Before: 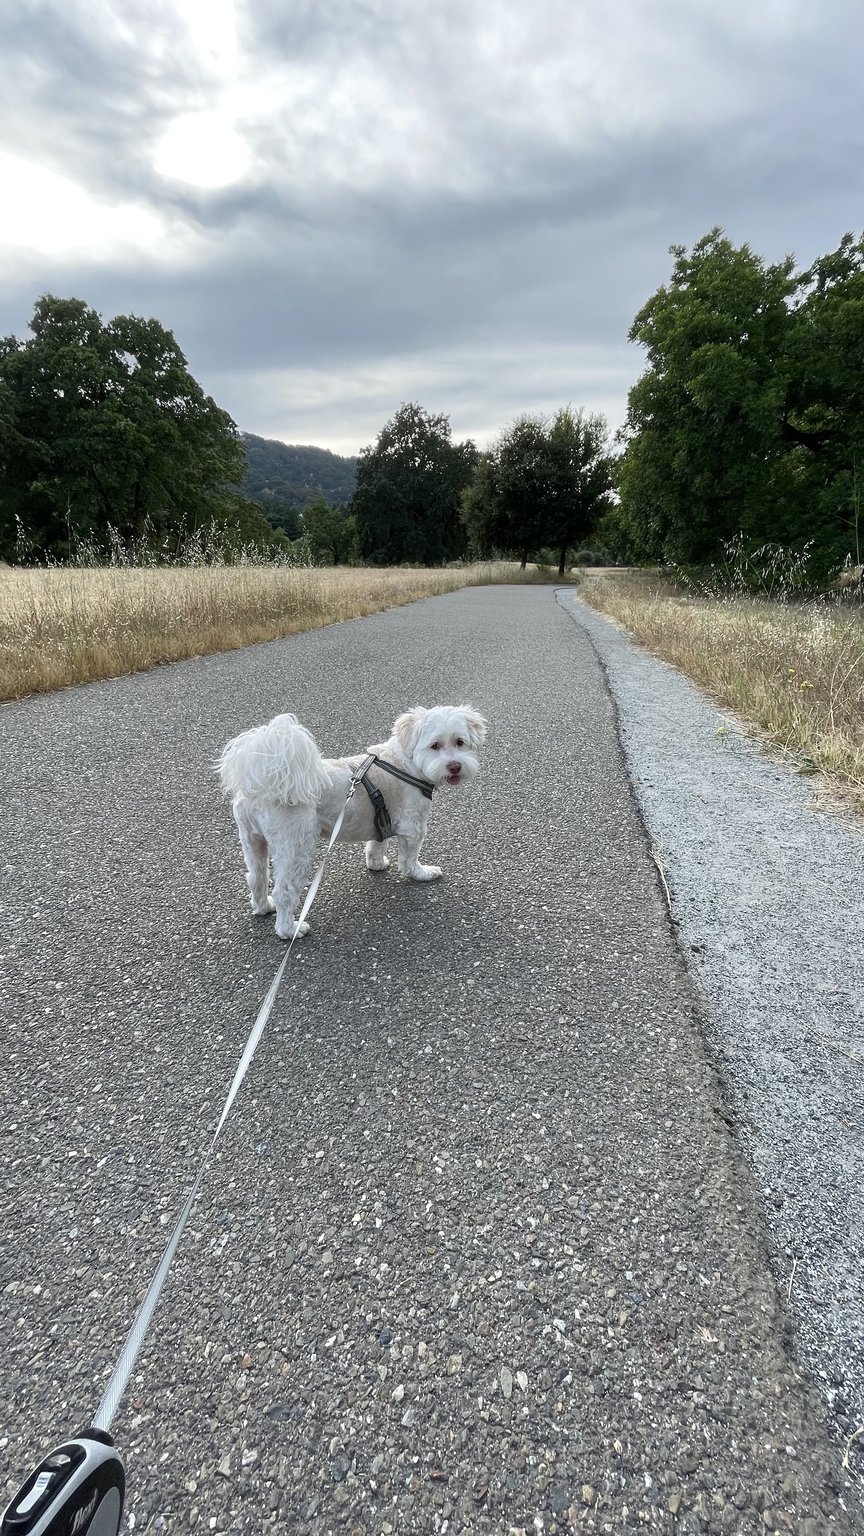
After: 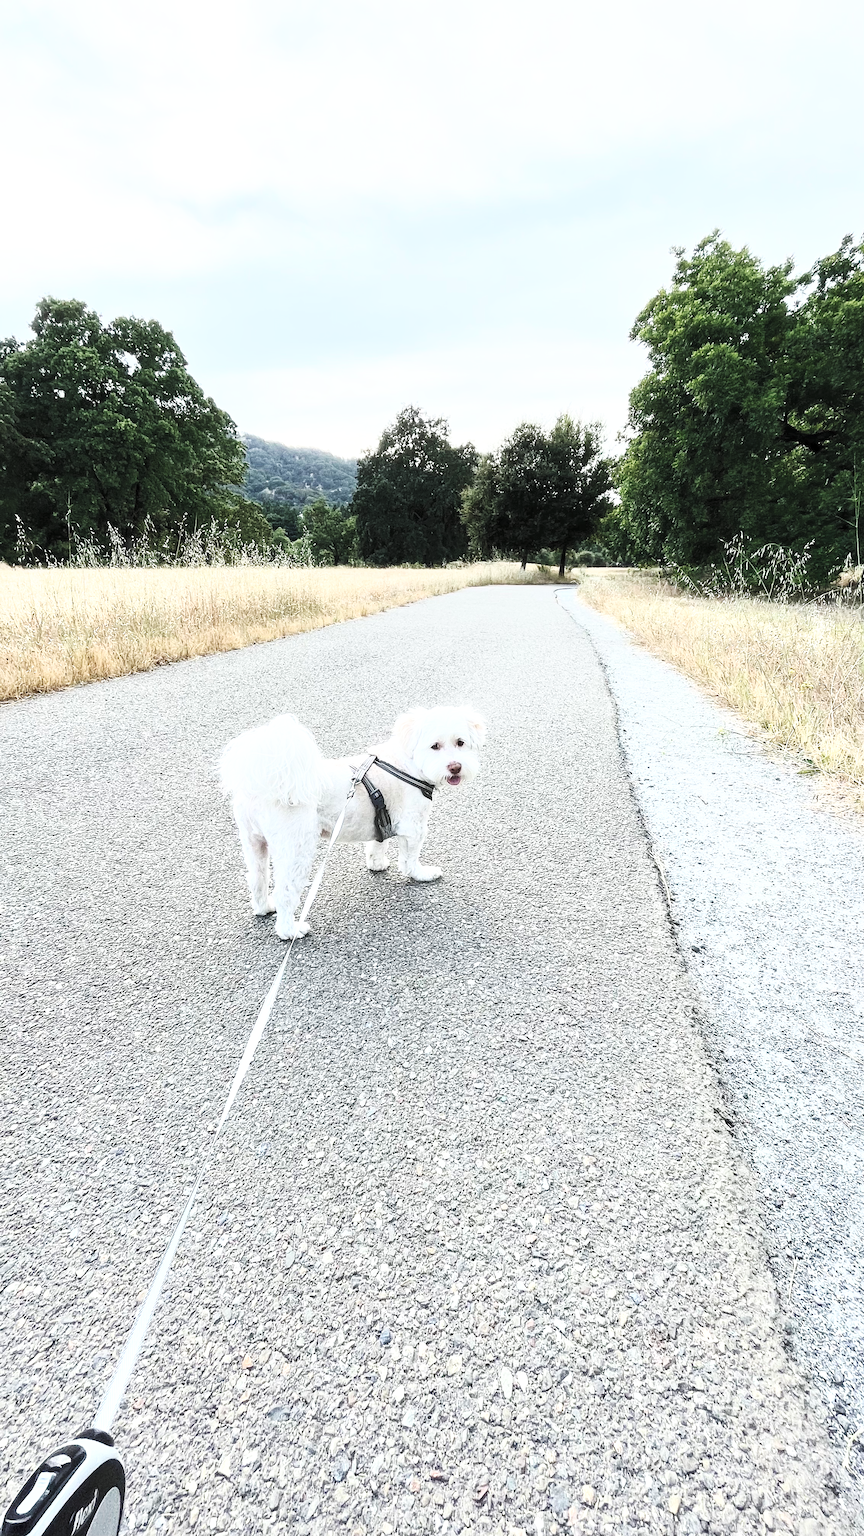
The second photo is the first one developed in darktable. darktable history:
local contrast: mode bilateral grid, contrast 20, coarseness 50, detail 120%, midtone range 0.2
base curve: curves: ch0 [(0, 0) (0.028, 0.03) (0.121, 0.232) (0.46, 0.748) (0.859, 0.968) (1, 1)], preserve colors none
contrast brightness saturation: contrast 0.43, brightness 0.56, saturation -0.19
